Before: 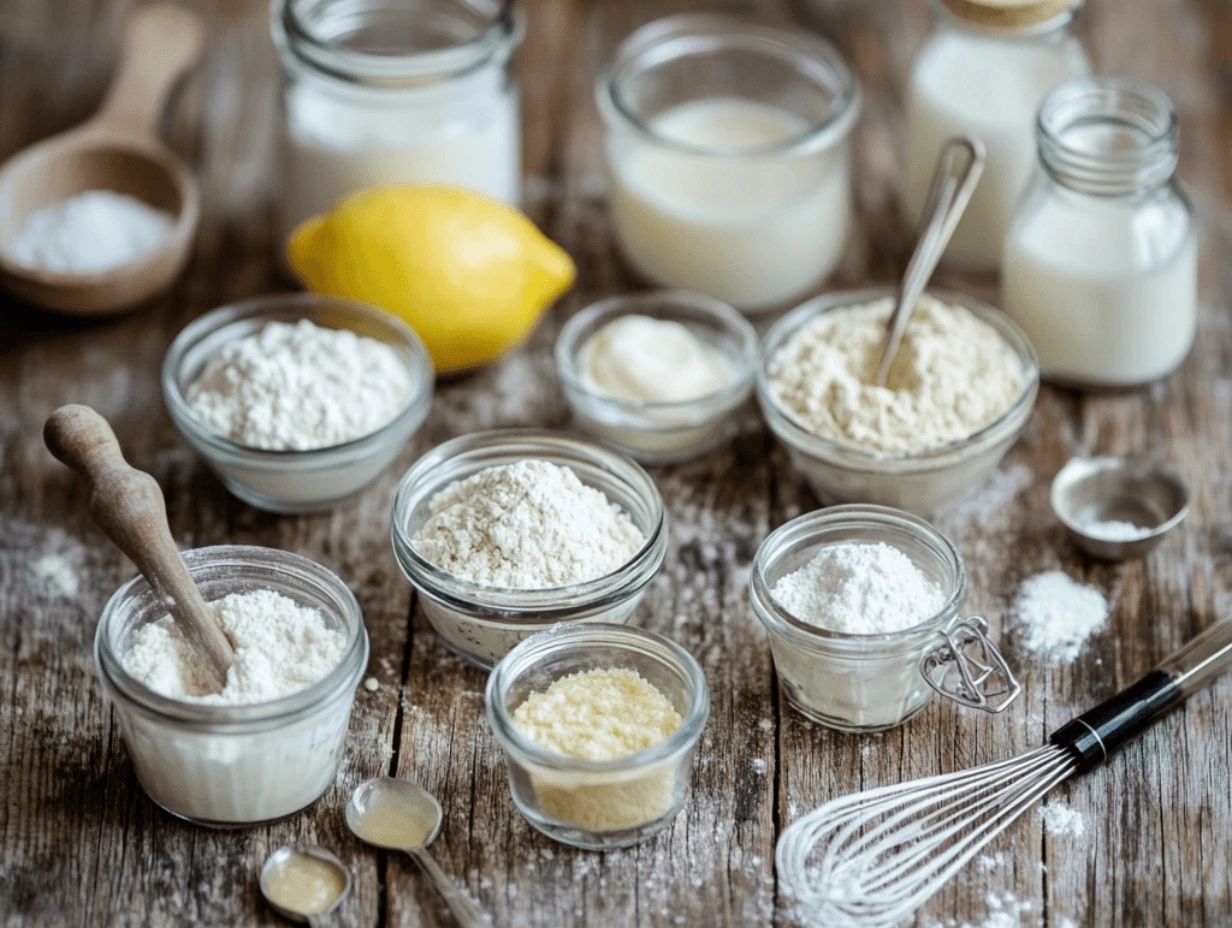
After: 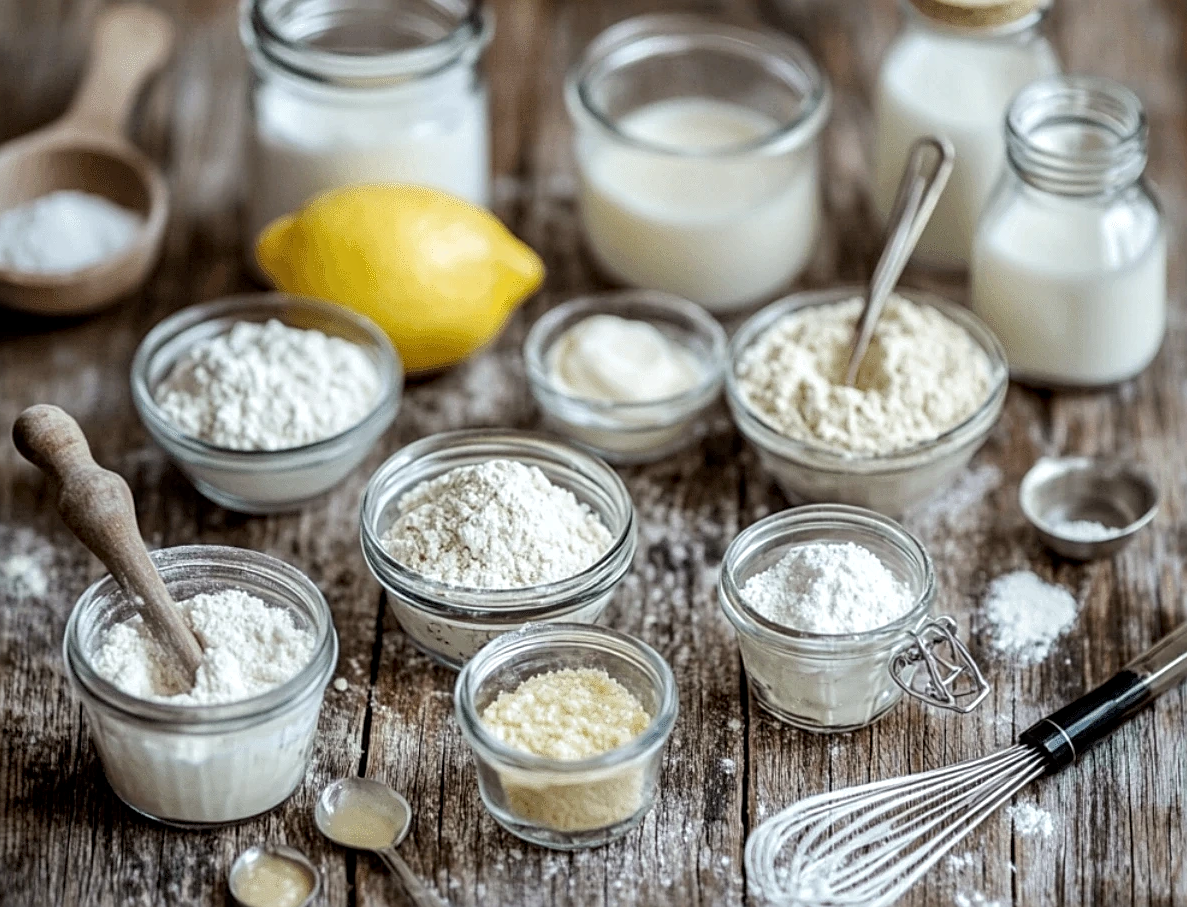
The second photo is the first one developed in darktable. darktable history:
sharpen: on, module defaults
crop and rotate: left 2.536%, right 1.107%, bottom 2.246%
local contrast: detail 130%
